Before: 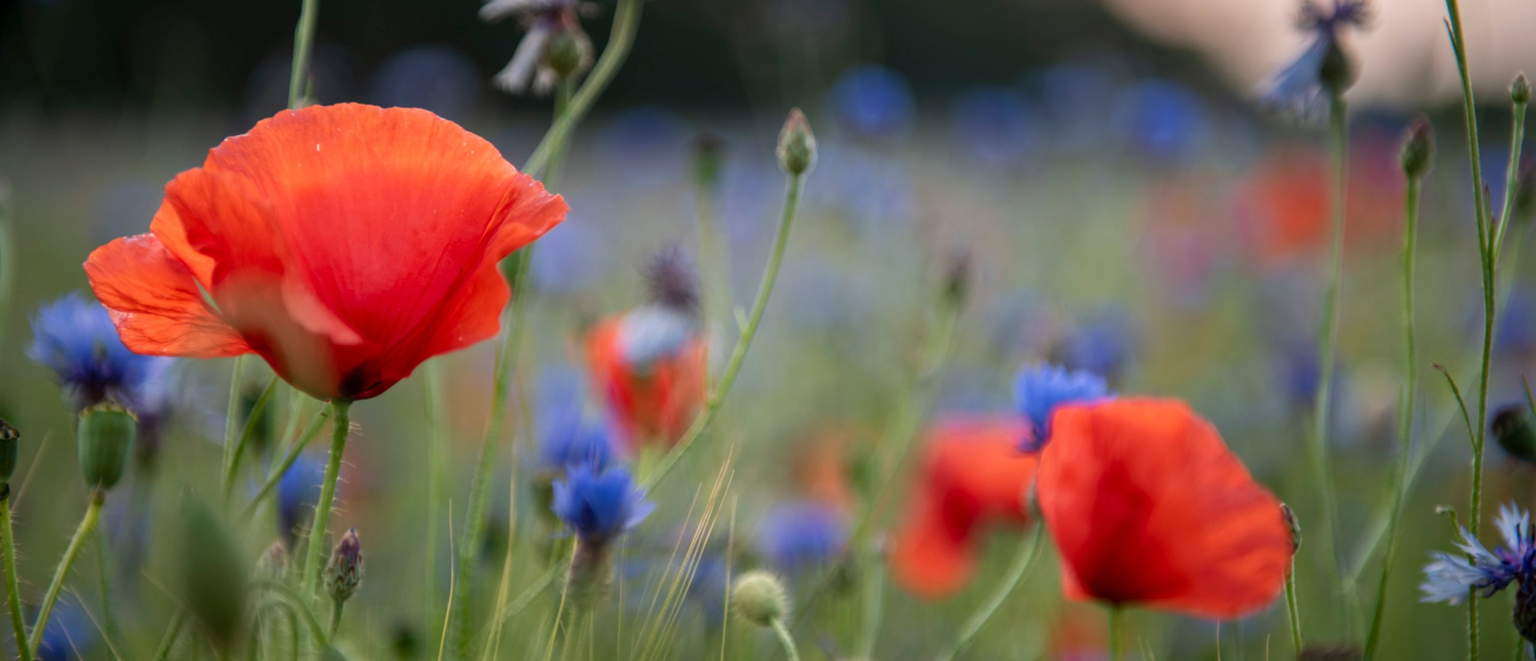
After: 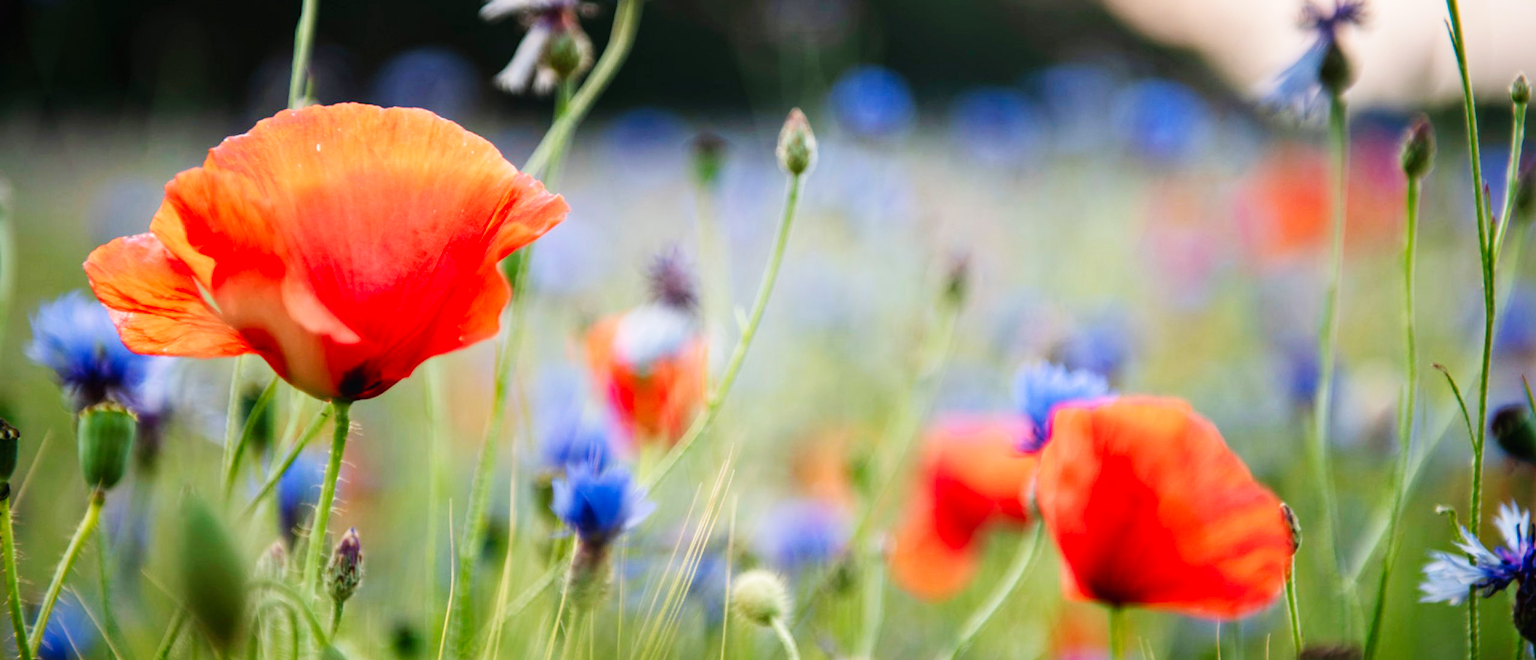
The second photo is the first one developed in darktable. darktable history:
exposure: exposure -0.153 EV, compensate highlight preservation false
base curve: curves: ch0 [(0, 0.003) (0.001, 0.002) (0.006, 0.004) (0.02, 0.022) (0.048, 0.086) (0.094, 0.234) (0.162, 0.431) (0.258, 0.629) (0.385, 0.8) (0.548, 0.918) (0.751, 0.988) (1, 1)], preserve colors none
